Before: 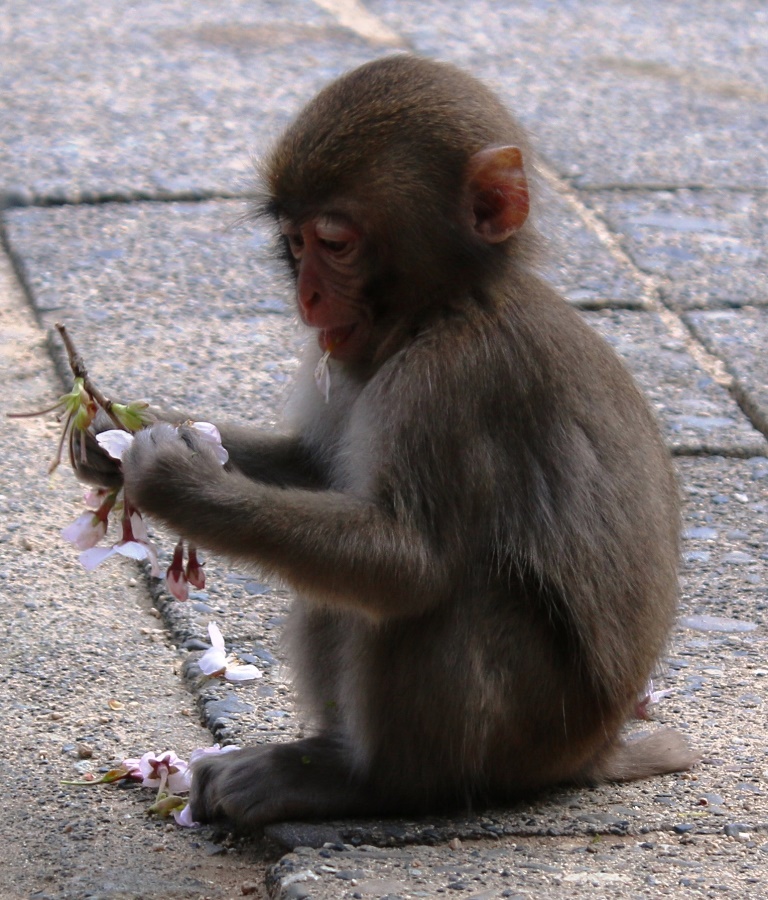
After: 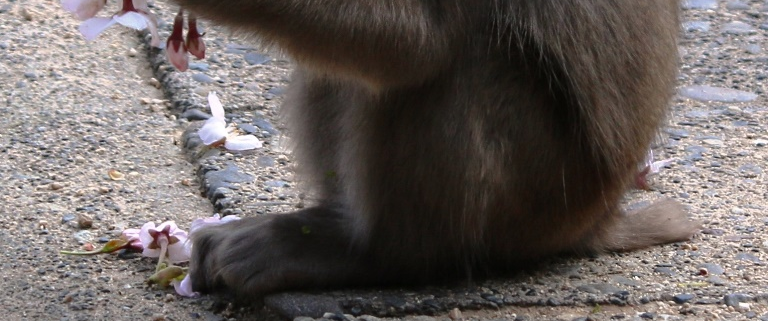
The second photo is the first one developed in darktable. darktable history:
crop and rotate: top 58.965%, bottom 5.344%
